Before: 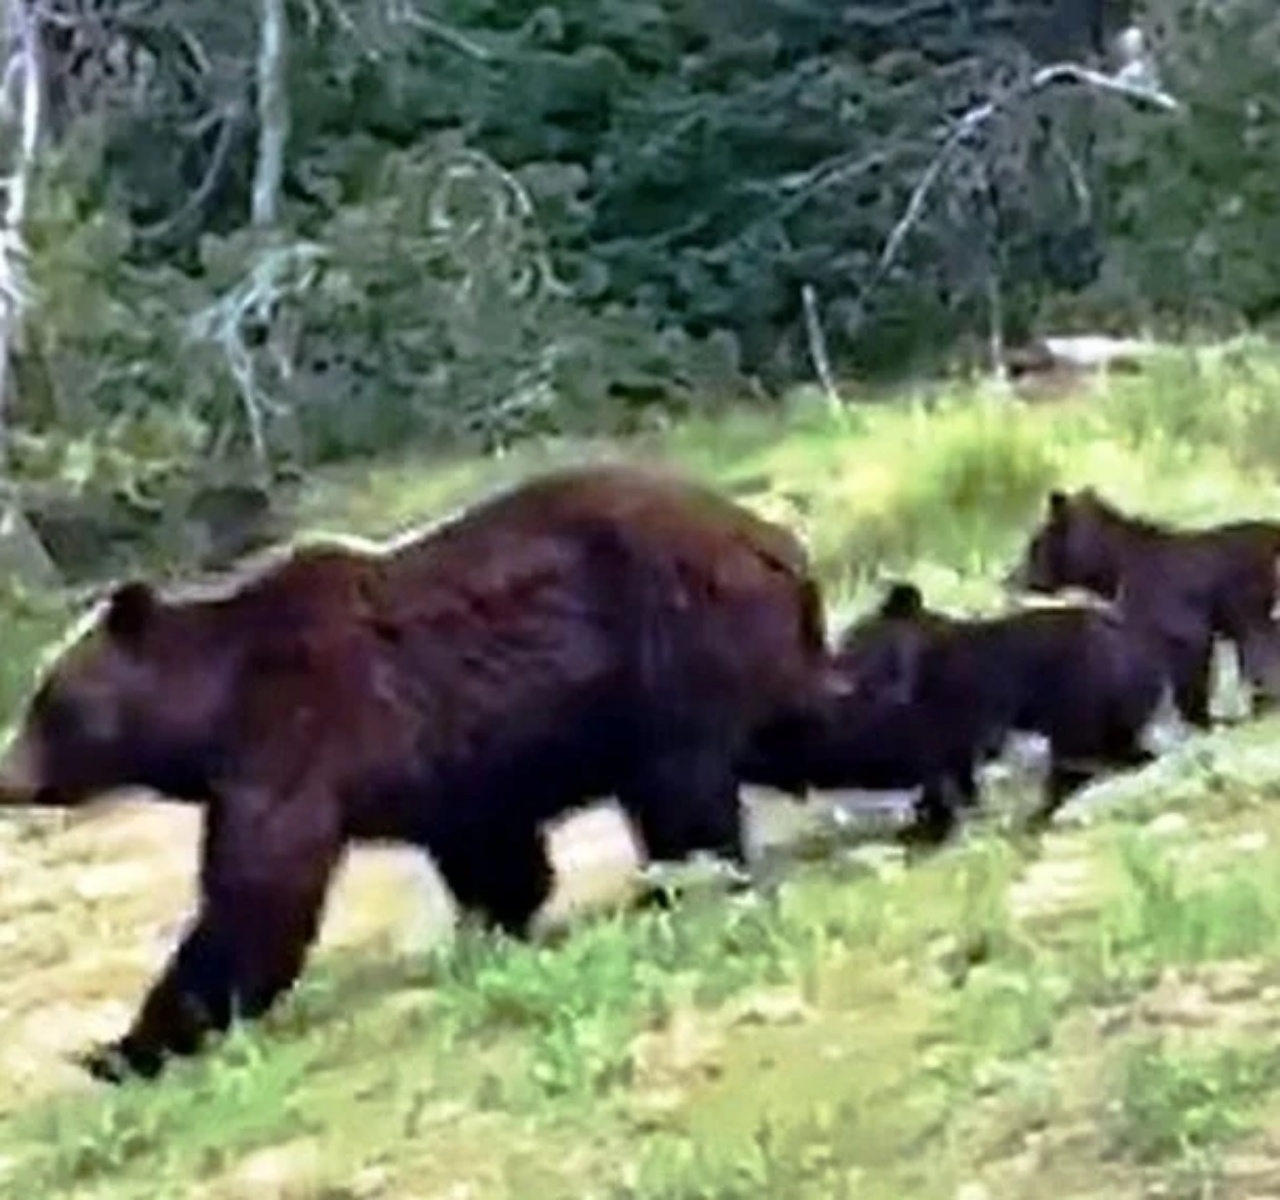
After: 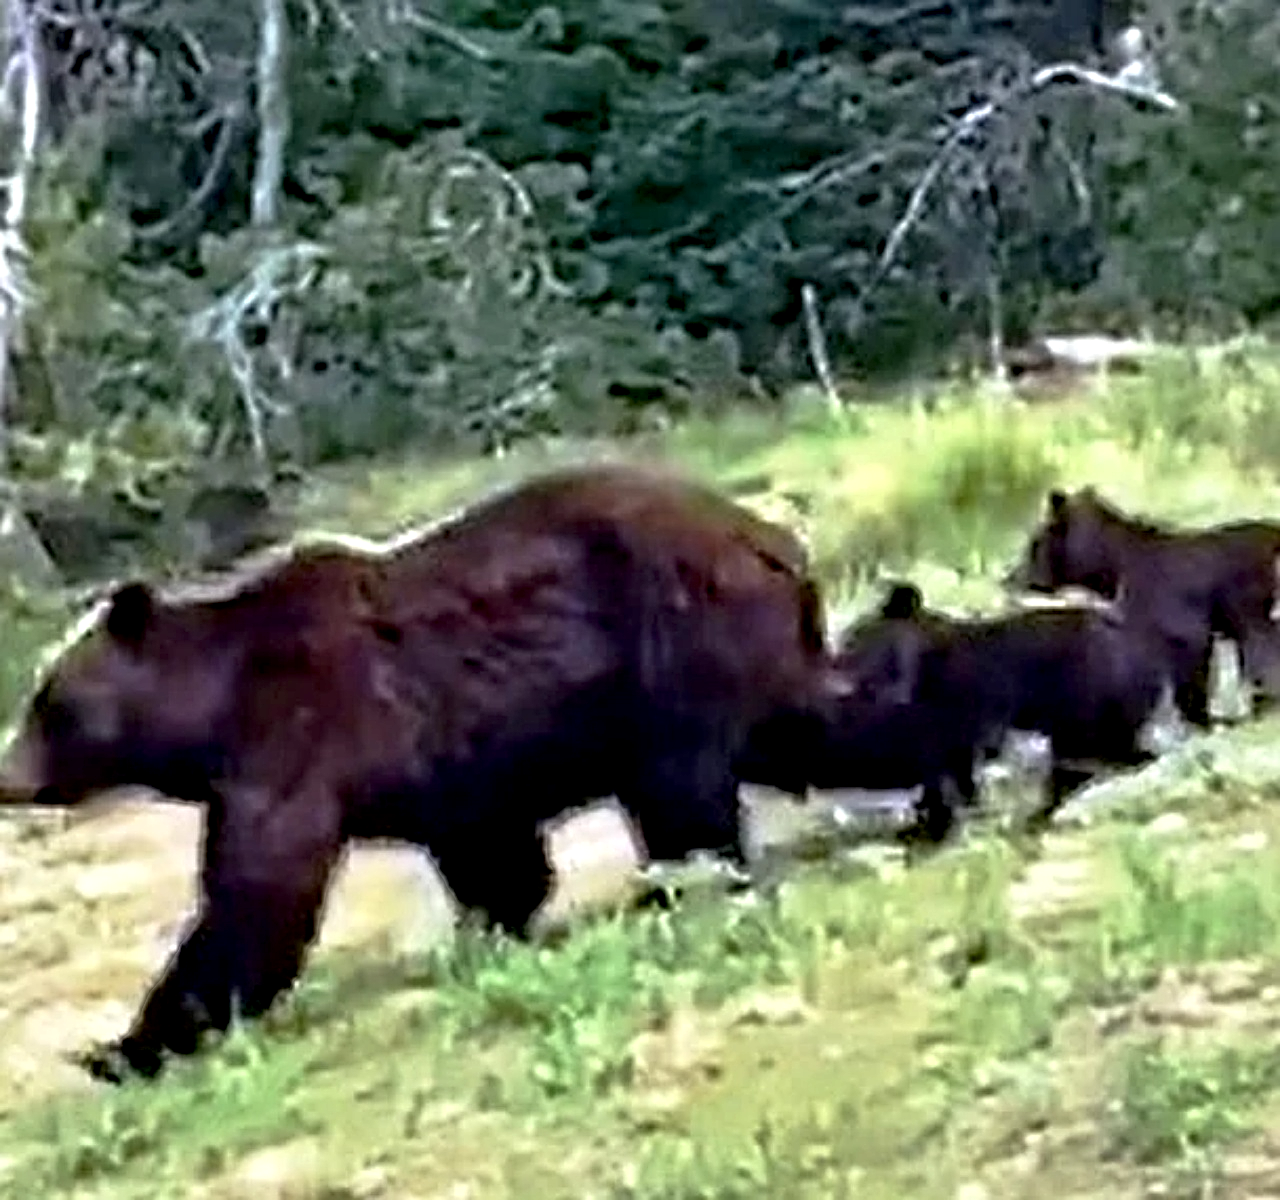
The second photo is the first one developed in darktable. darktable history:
sharpen: on, module defaults
contrast equalizer: octaves 7, y [[0.51, 0.537, 0.559, 0.574, 0.599, 0.618], [0.5 ×6], [0.5 ×6], [0 ×6], [0 ×6]]
exposure: black level correction 0.004, exposure 0.015 EV, compensate exposure bias true, compensate highlight preservation false
